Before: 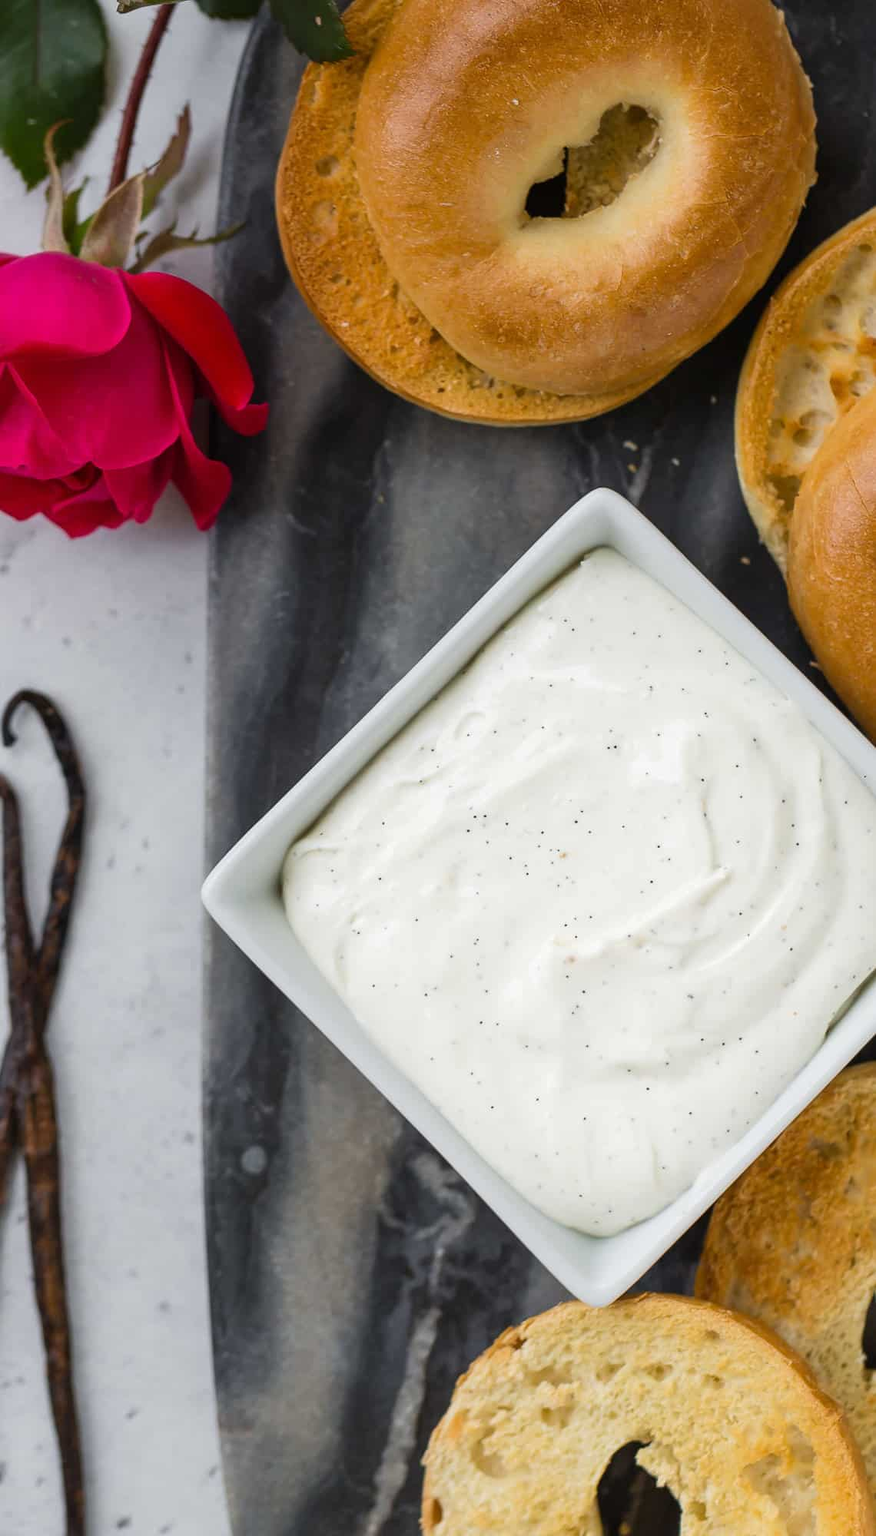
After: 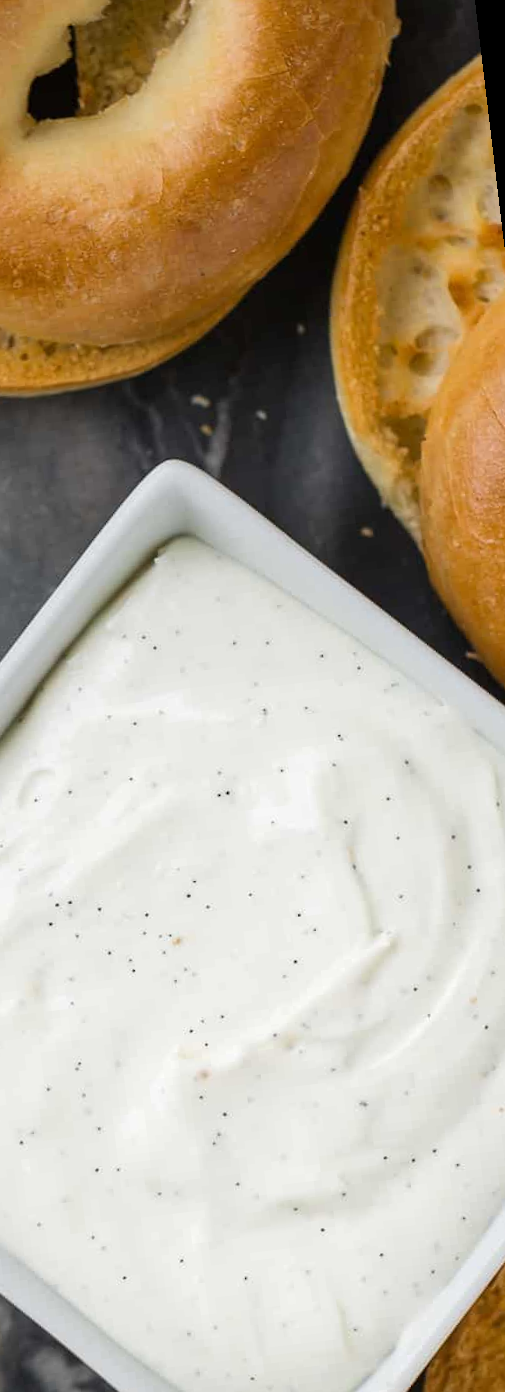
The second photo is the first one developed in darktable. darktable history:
crop and rotate: left 49.936%, top 10.094%, right 13.136%, bottom 24.256%
rotate and perspective: rotation -6.83°, automatic cropping off
